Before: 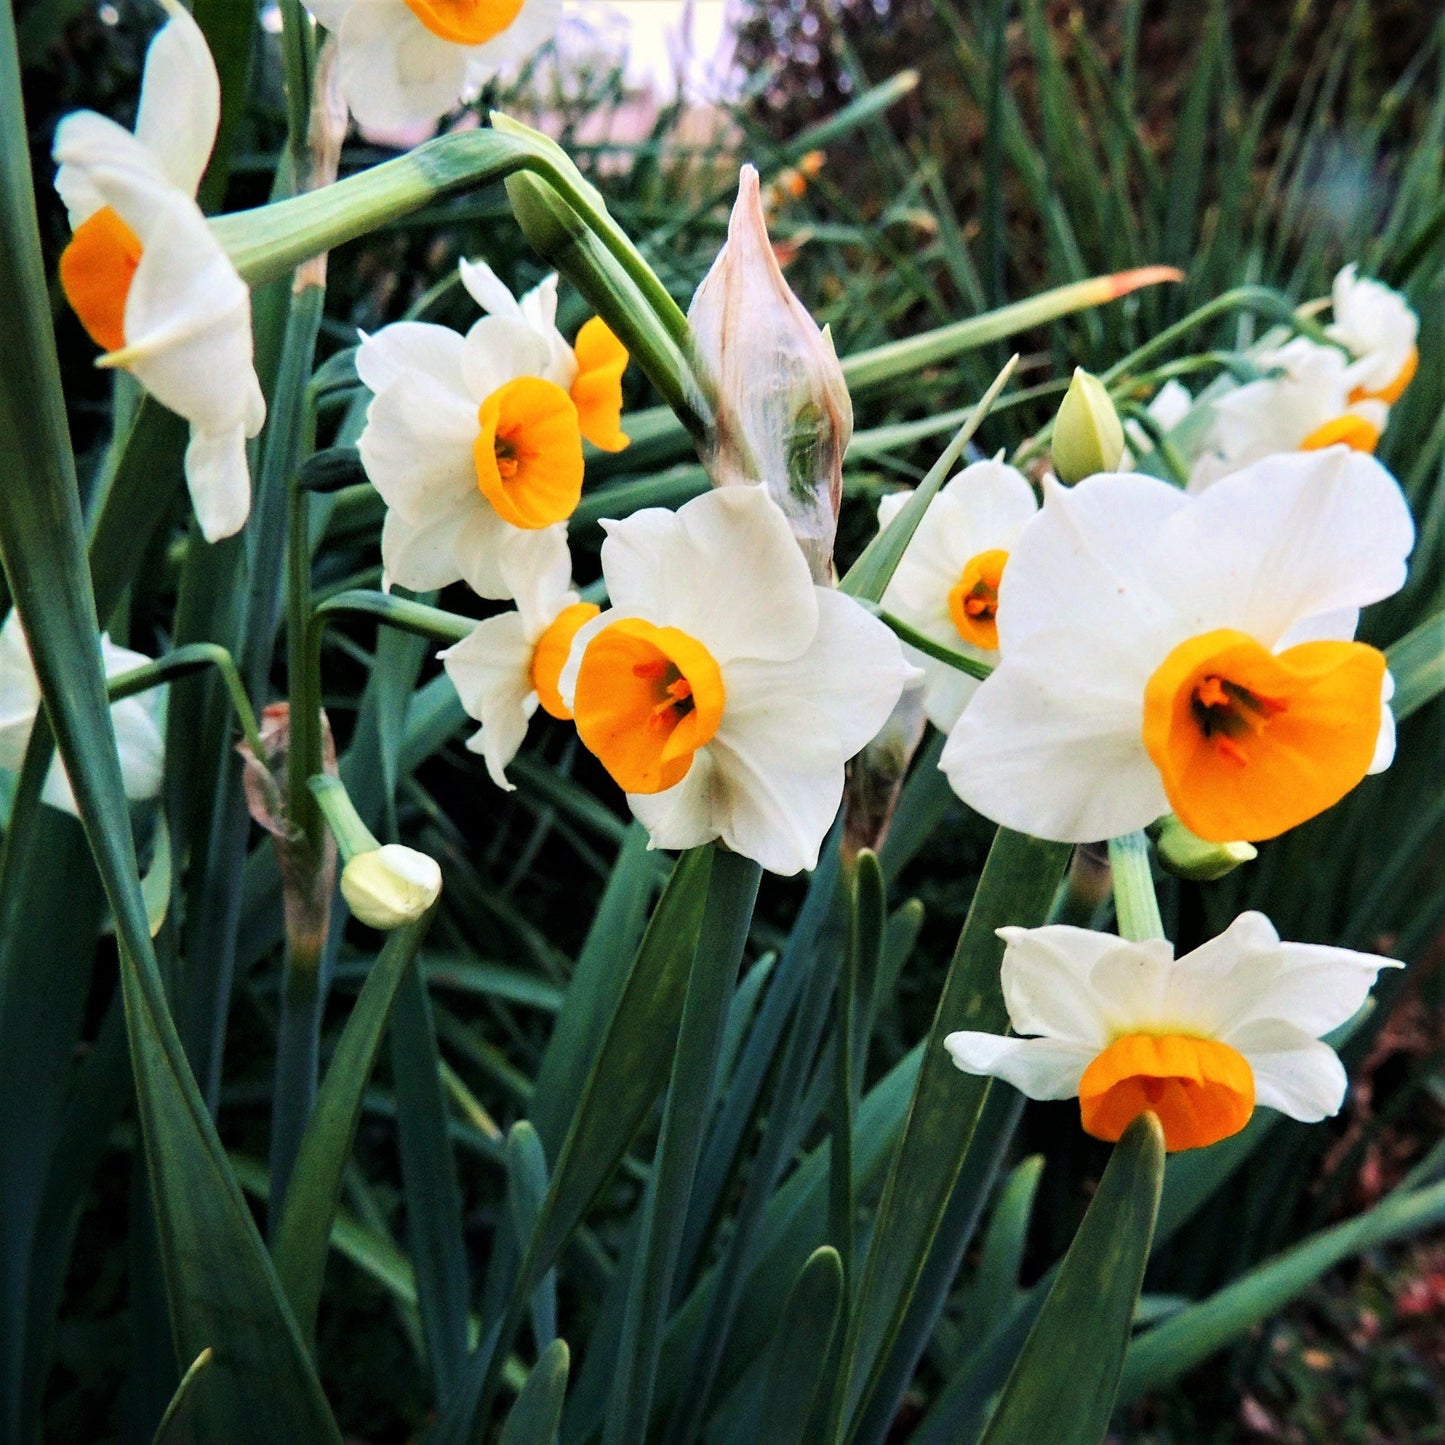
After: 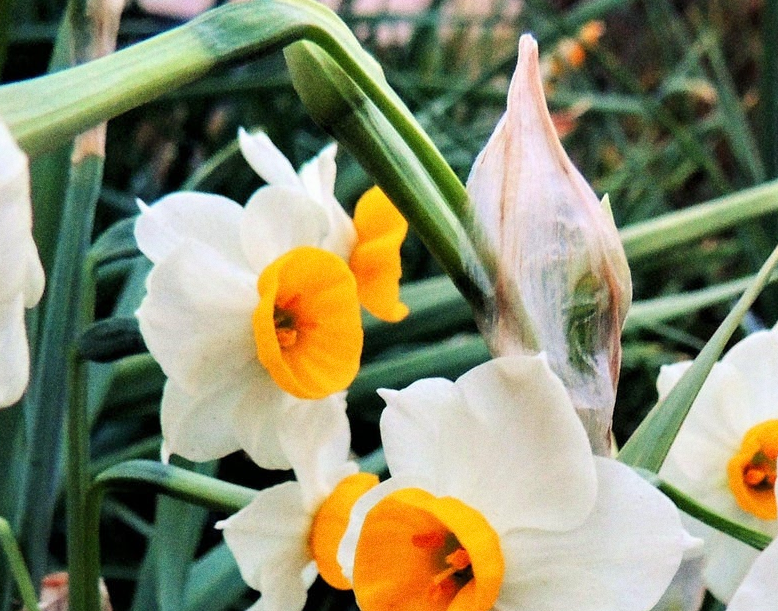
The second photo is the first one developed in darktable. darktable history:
crop: left 15.306%, top 9.065%, right 30.789%, bottom 48.638%
grain: on, module defaults
